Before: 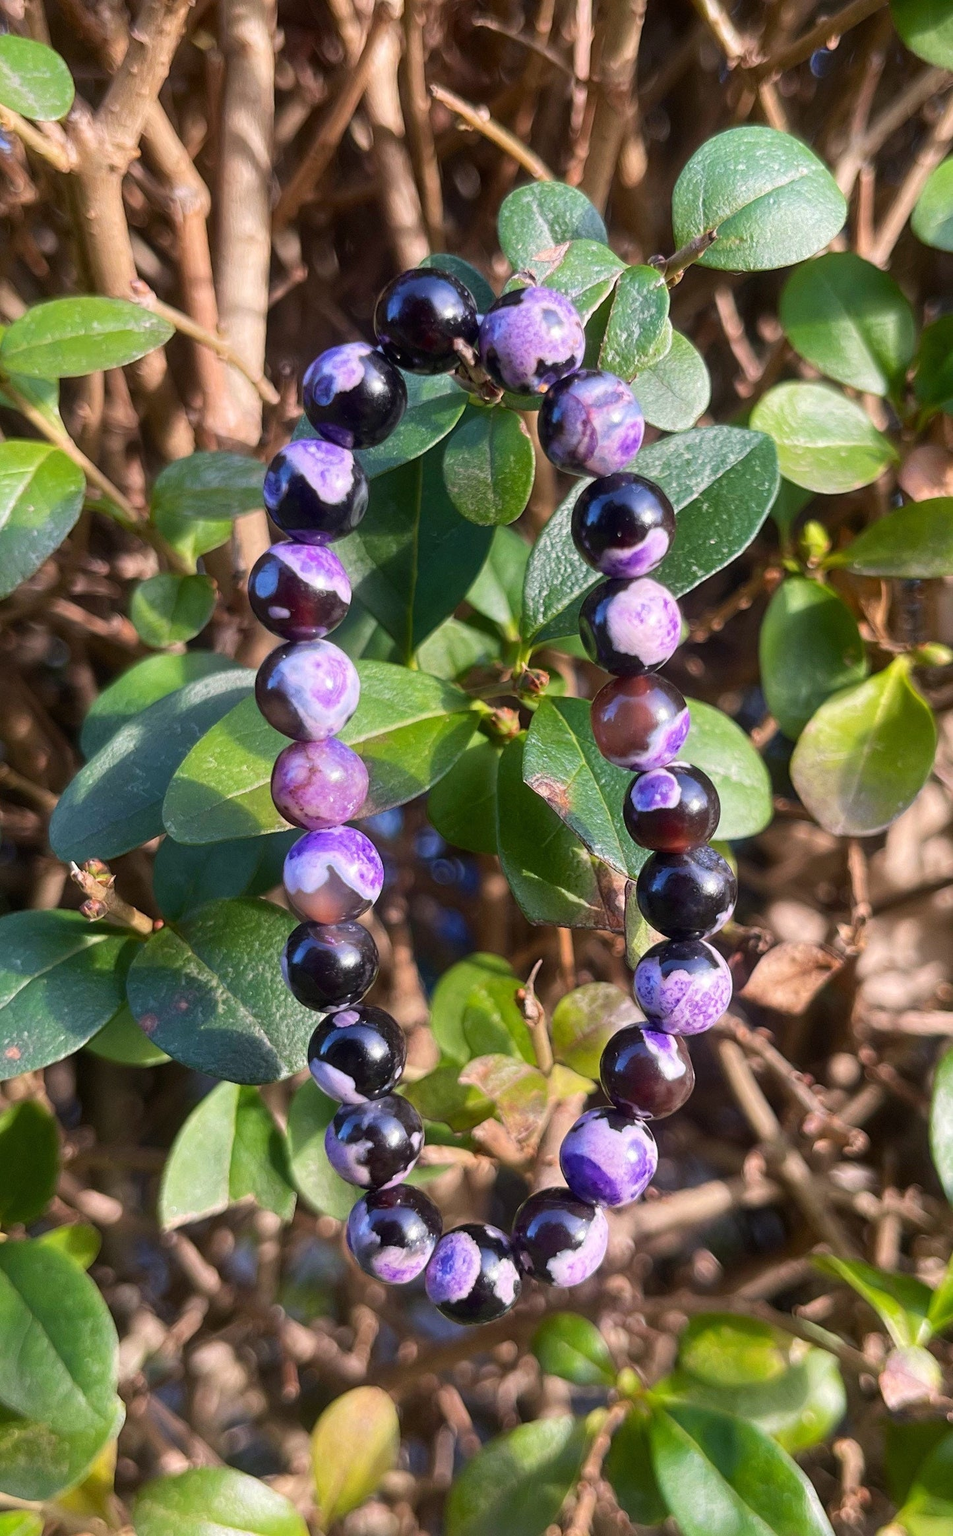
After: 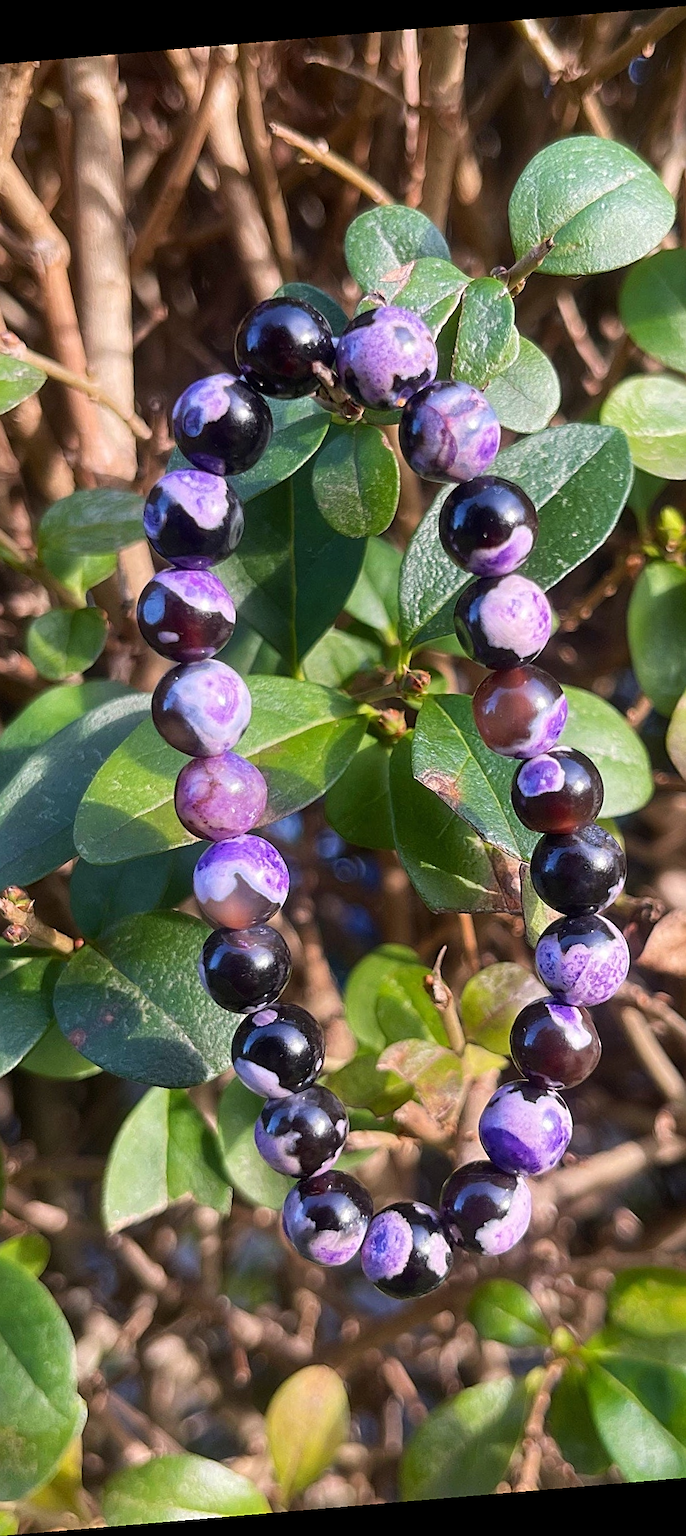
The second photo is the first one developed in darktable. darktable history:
sharpen: on, module defaults
crop and rotate: left 14.292%, right 19.041%
rotate and perspective: rotation -4.86°, automatic cropping off
